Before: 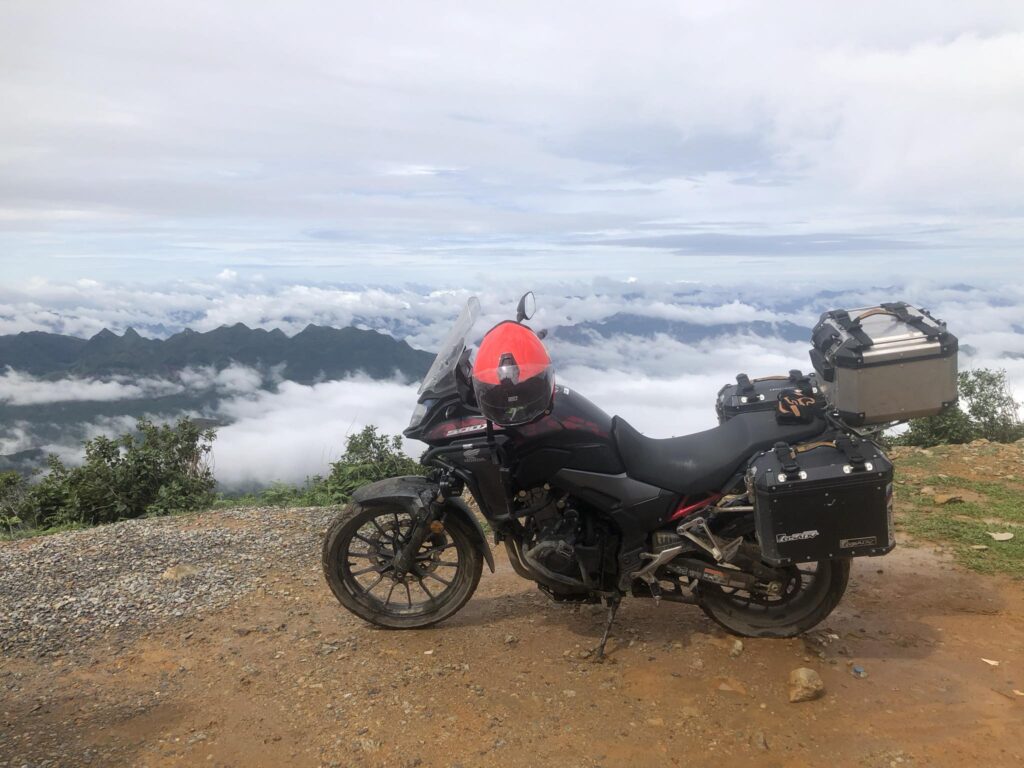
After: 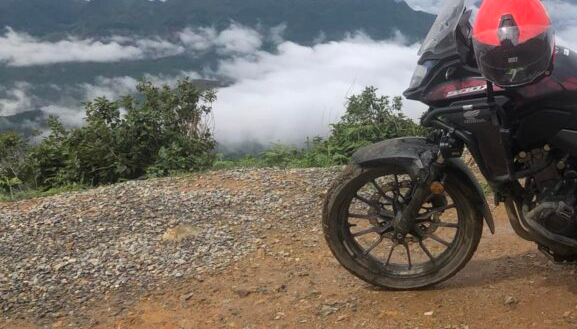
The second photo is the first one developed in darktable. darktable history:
crop: top 44.193%, right 43.575%, bottom 12.871%
